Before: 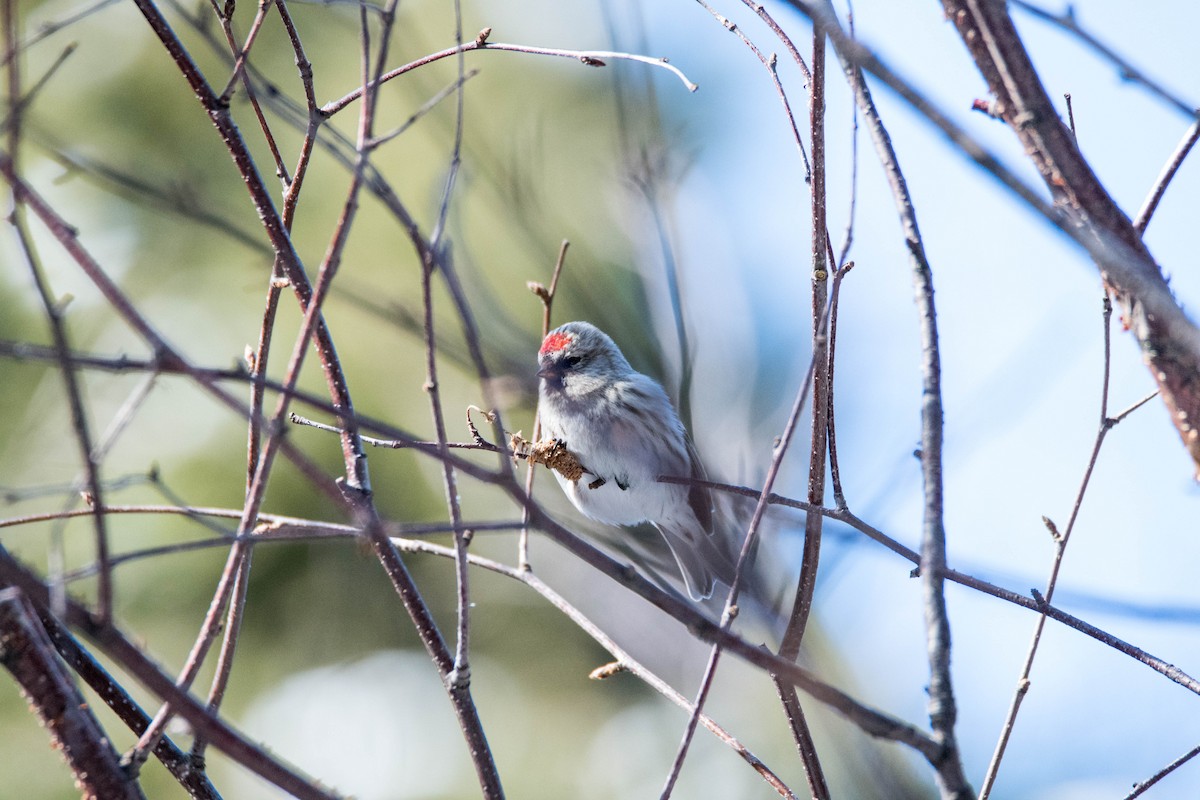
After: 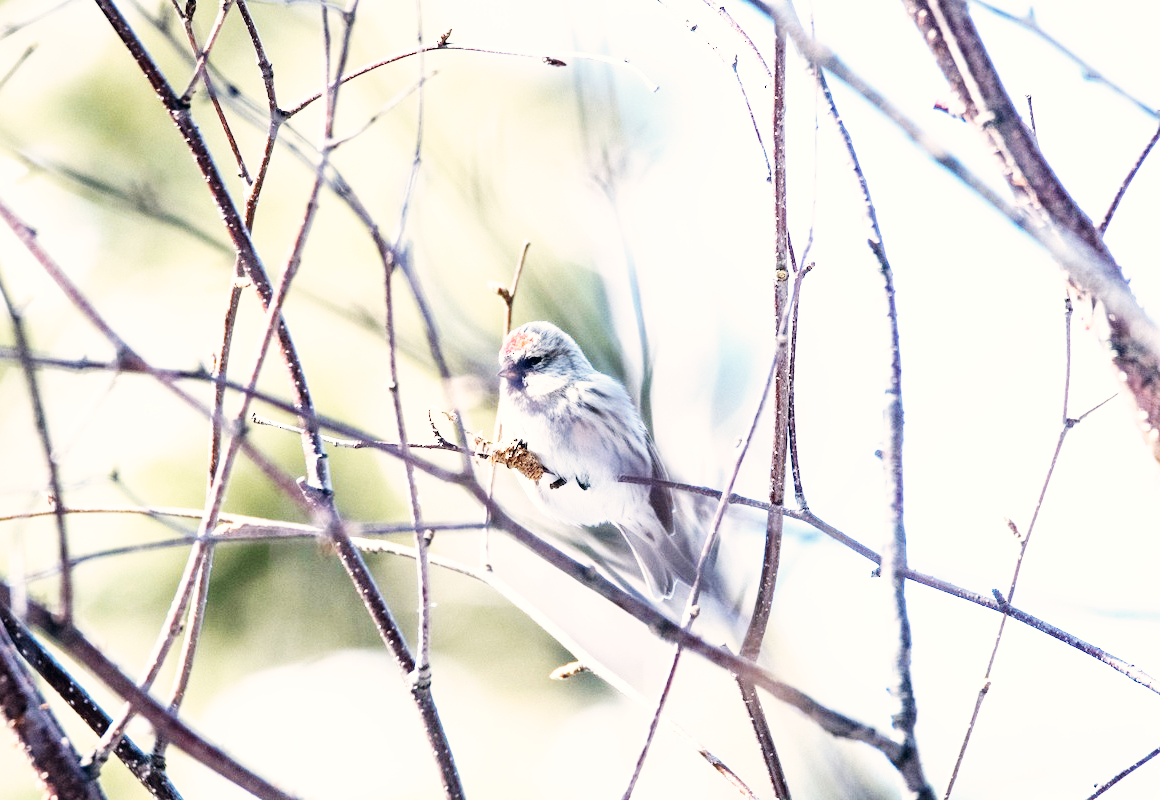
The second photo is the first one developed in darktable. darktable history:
color correction: highlights a* 2.77, highlights b* 4.99, shadows a* -2.47, shadows b* -4.93, saturation 0.769
base curve: curves: ch0 [(0, 0) (0.007, 0.004) (0.027, 0.03) (0.046, 0.07) (0.207, 0.54) (0.442, 0.872) (0.673, 0.972) (1, 1)], preserve colors none
exposure: black level correction 0, exposure 0.499 EV, compensate highlight preservation false
crop and rotate: left 3.272%
